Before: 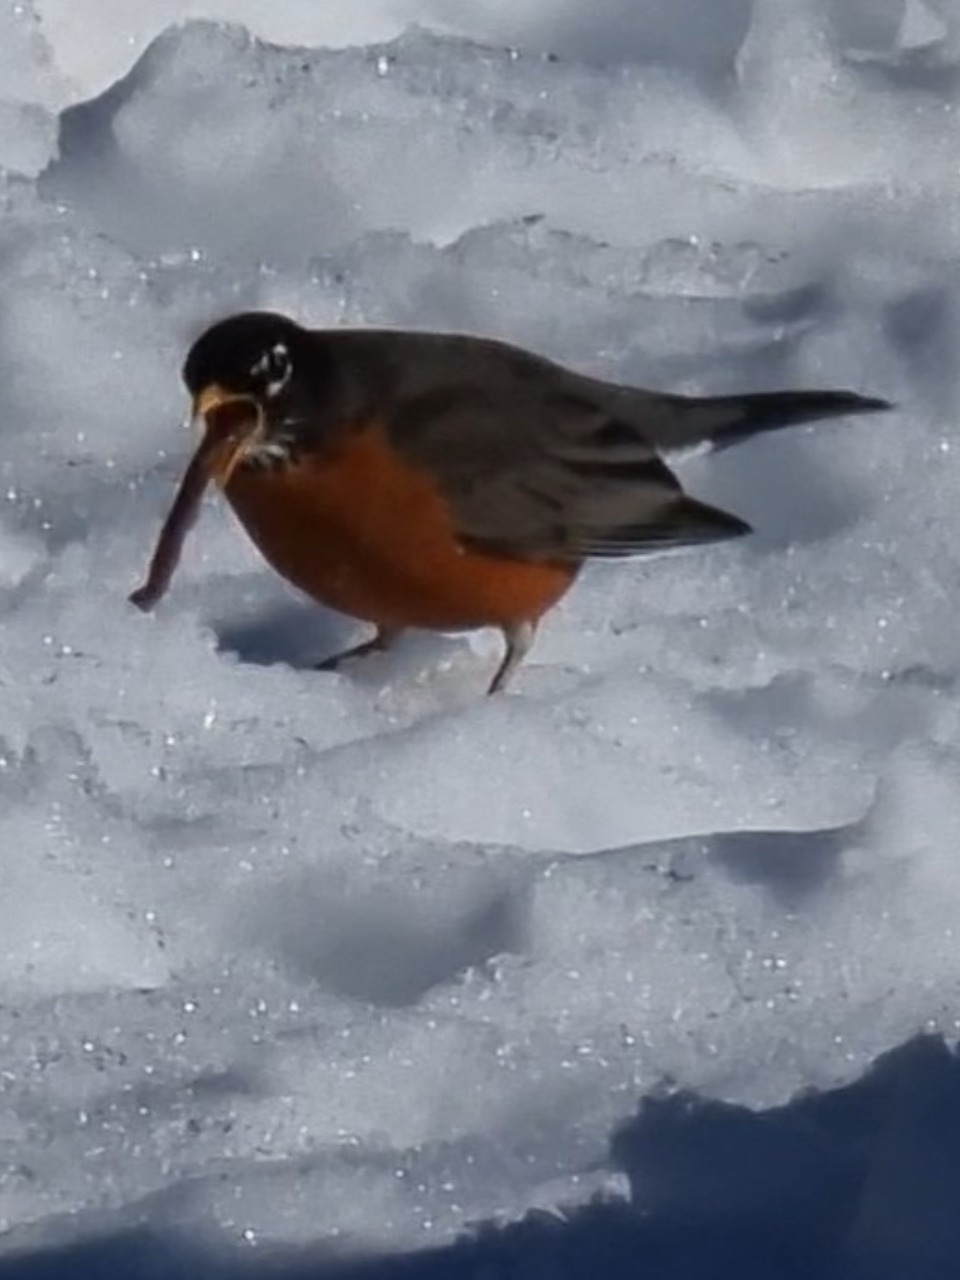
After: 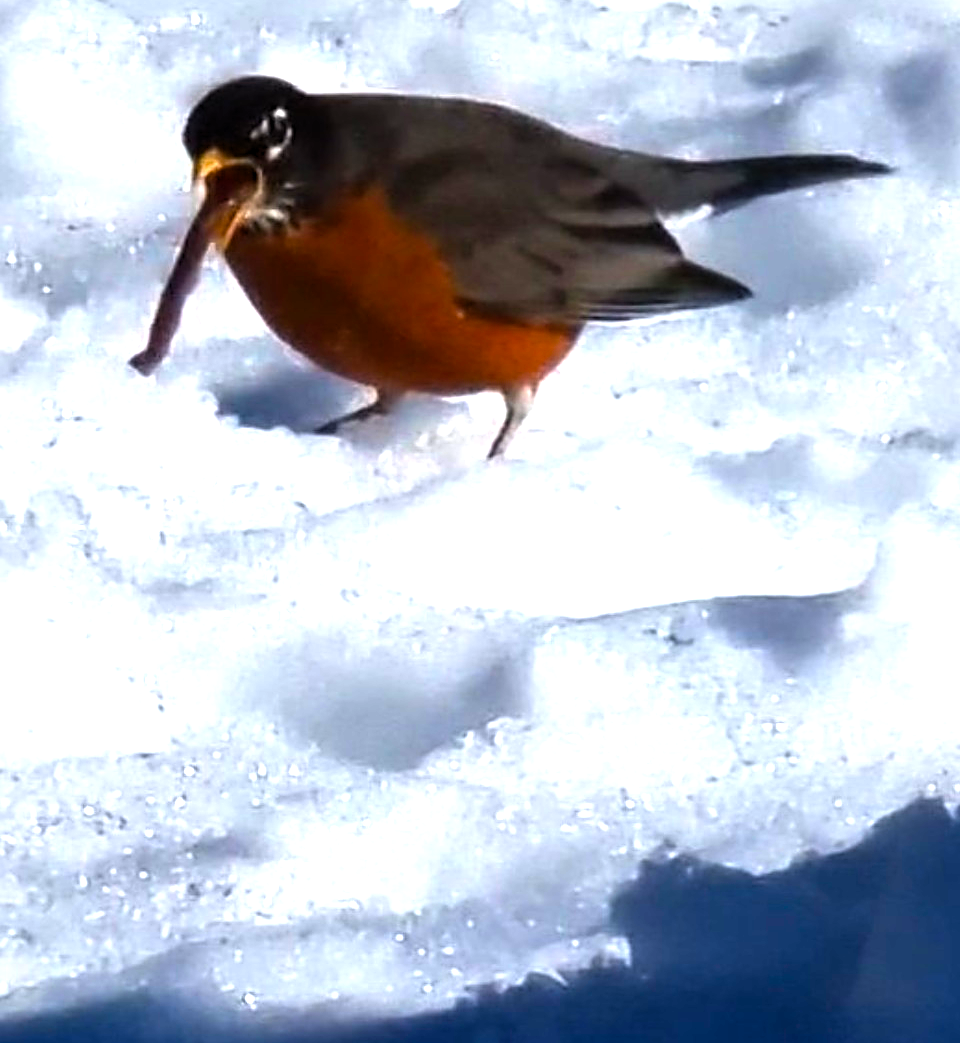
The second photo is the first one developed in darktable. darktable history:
sharpen: on, module defaults
crop and rotate: top 18.507%
levels: levels [0.012, 0.367, 0.697]
color balance rgb: perceptual saturation grading › global saturation 36%, perceptual brilliance grading › global brilliance 10%, global vibrance 20%
